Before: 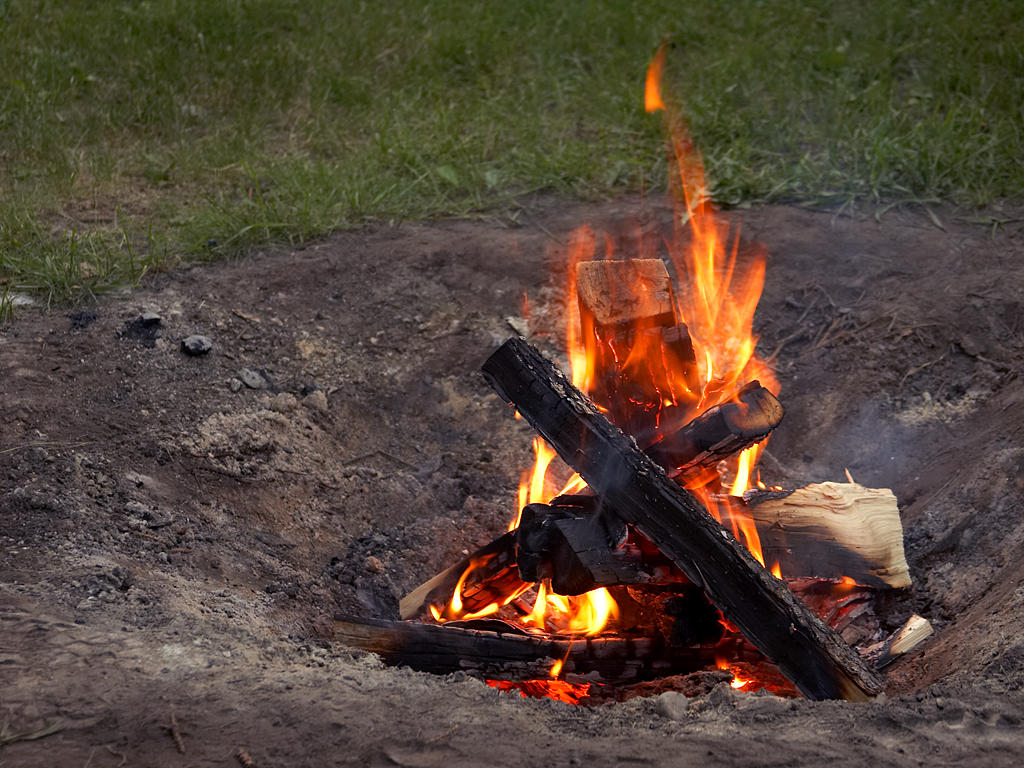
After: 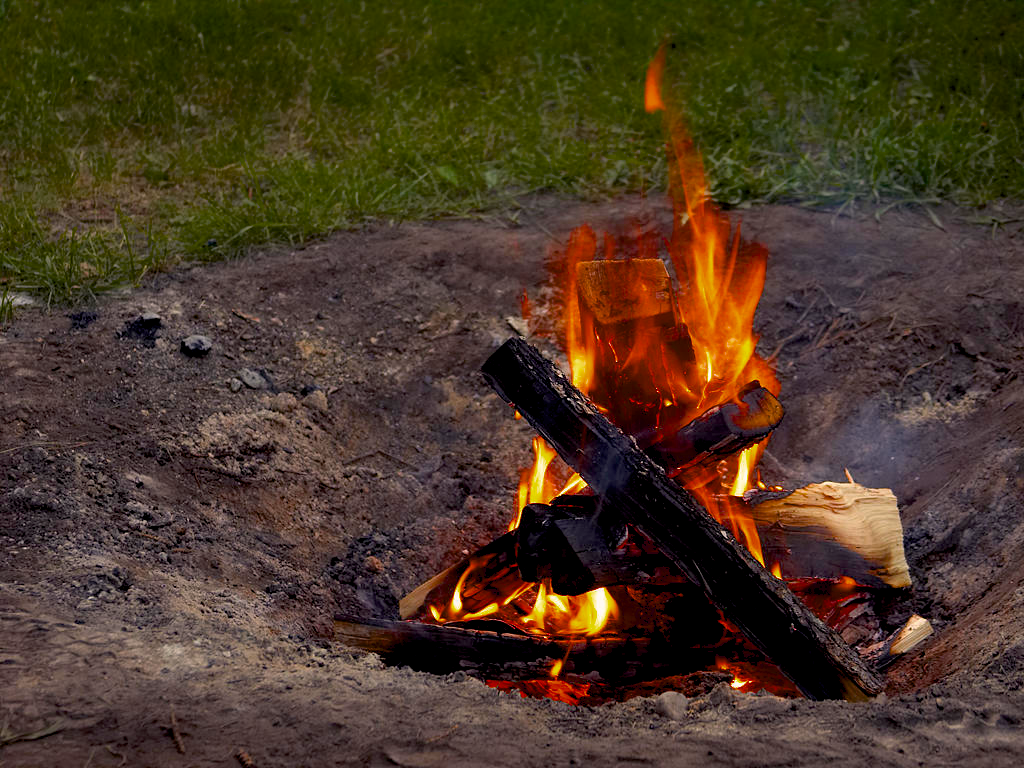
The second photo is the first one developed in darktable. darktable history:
color balance rgb: highlights gain › chroma 1.625%, highlights gain › hue 55.8°, global offset › luminance -0.901%, perceptual saturation grading › global saturation 29.835%, saturation formula JzAzBz (2021)
